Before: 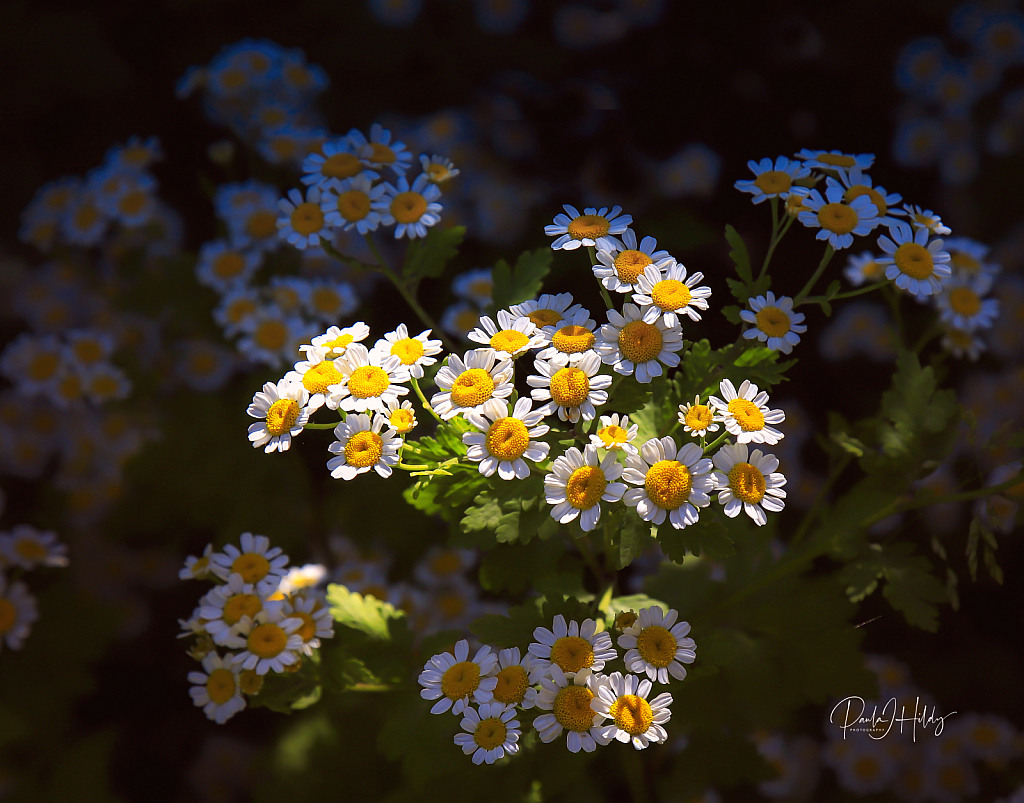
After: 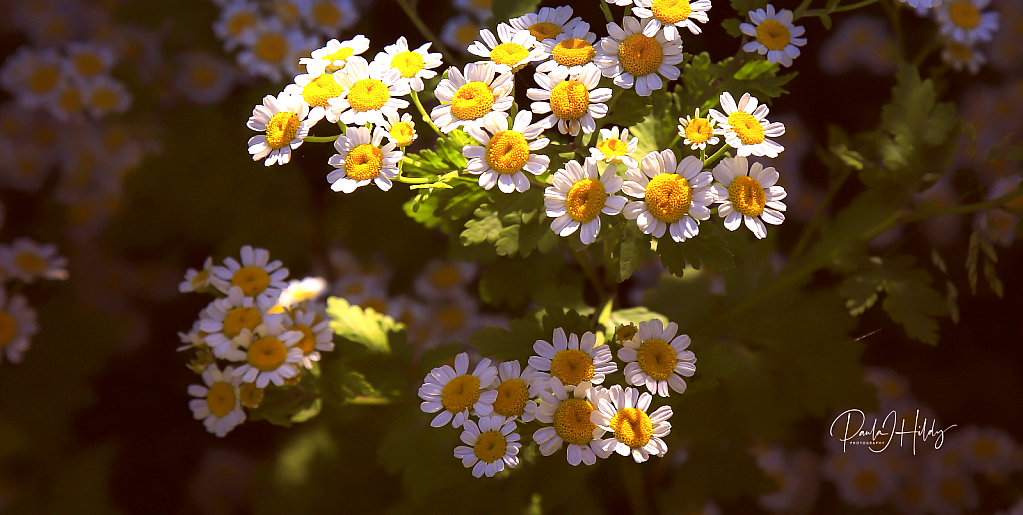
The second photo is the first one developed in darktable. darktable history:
crop and rotate: top 35.862%
exposure: black level correction 0, exposure 0.595 EV, compensate highlight preservation false
color correction: highlights a* 6.47, highlights b* 7.77, shadows a* 5.93, shadows b* 7.02, saturation 0.911
